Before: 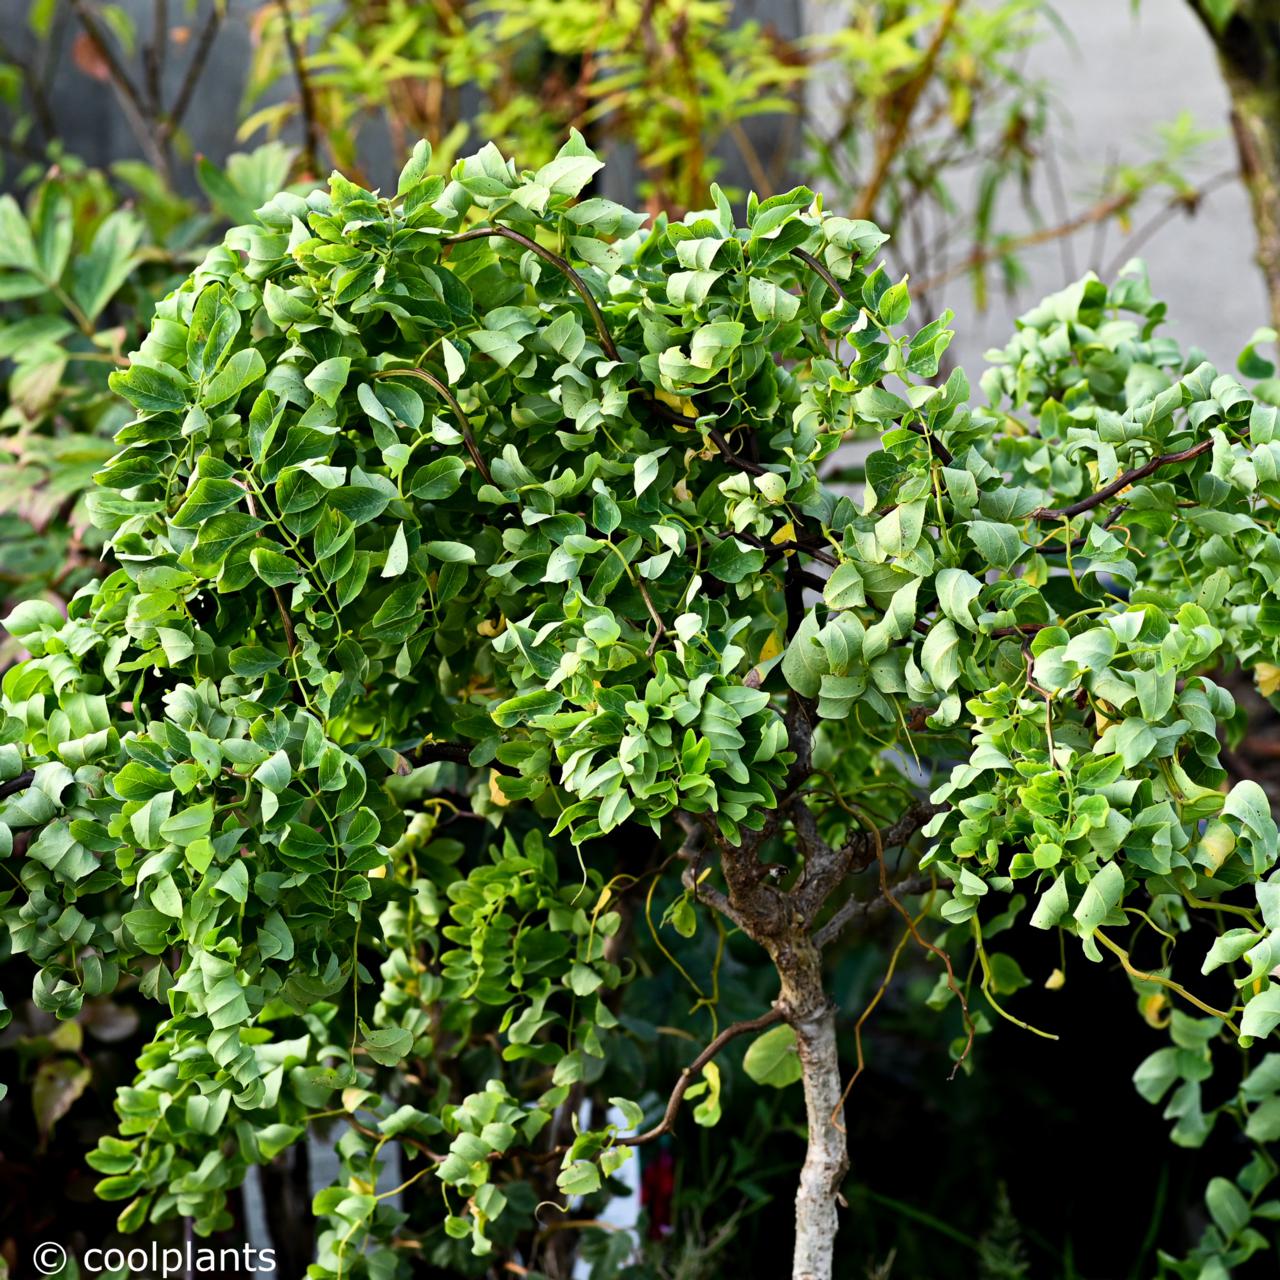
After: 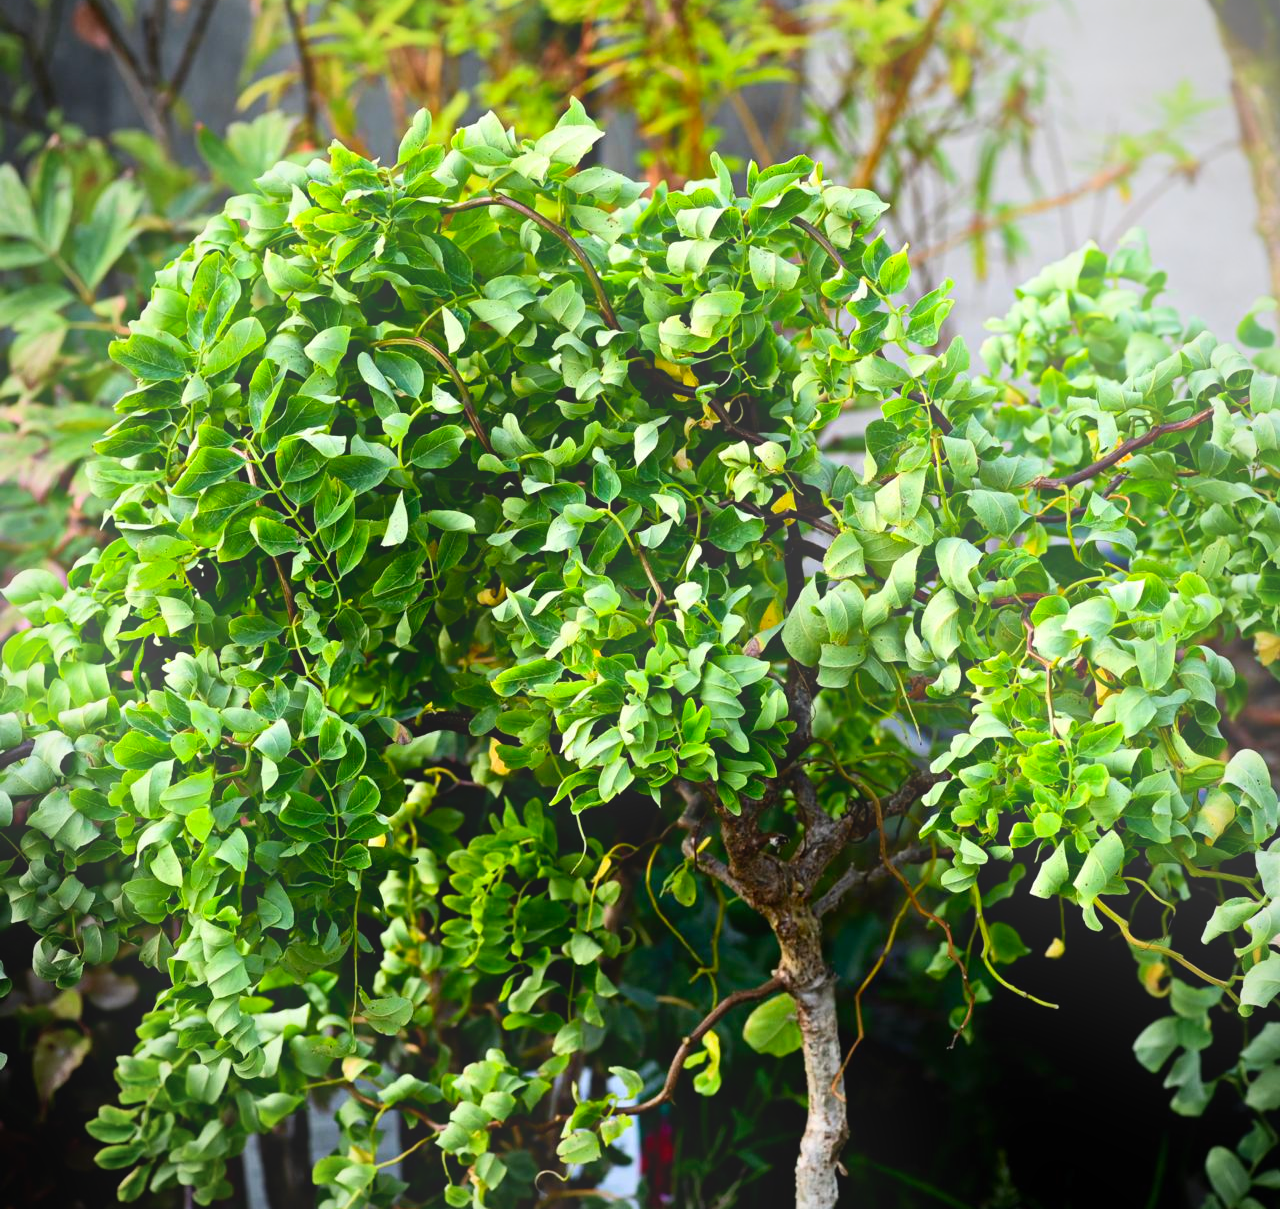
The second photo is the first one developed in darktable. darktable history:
contrast brightness saturation: contrast 0.09, saturation 0.28
bloom: on, module defaults
crop and rotate: top 2.479%, bottom 3.018%
vignetting: fall-off radius 81.94%
